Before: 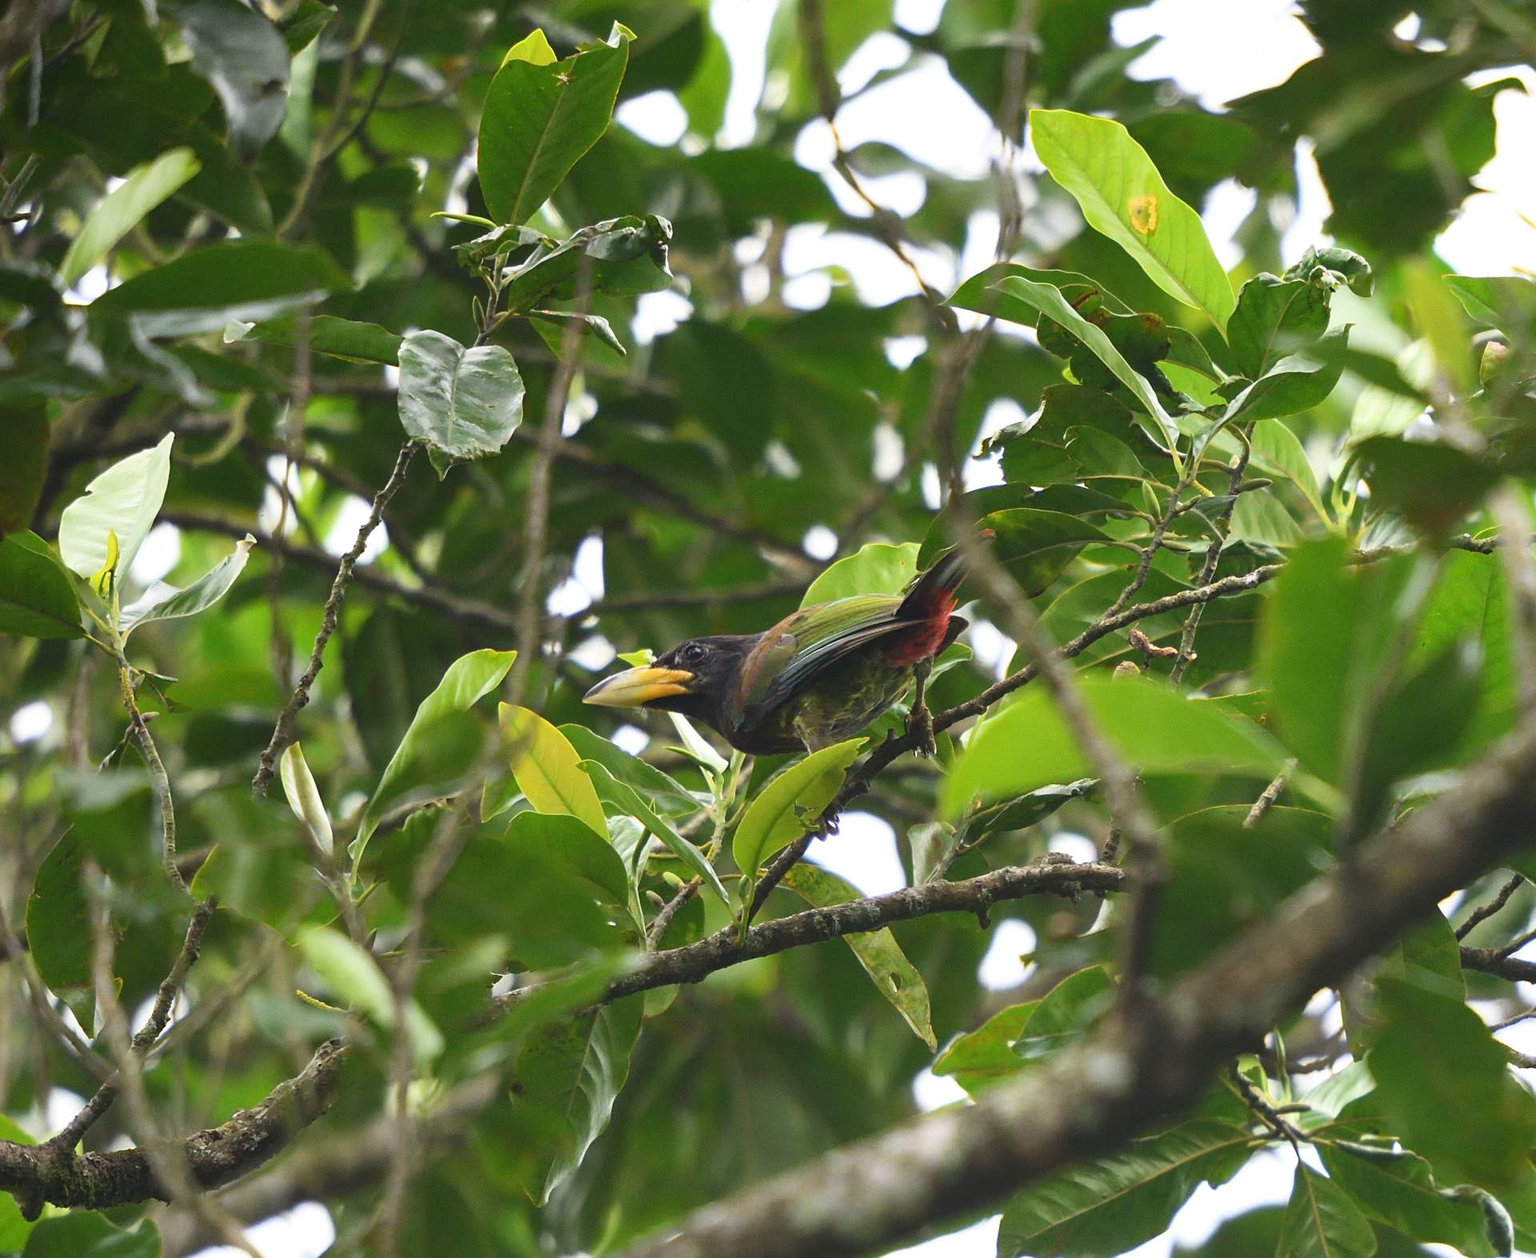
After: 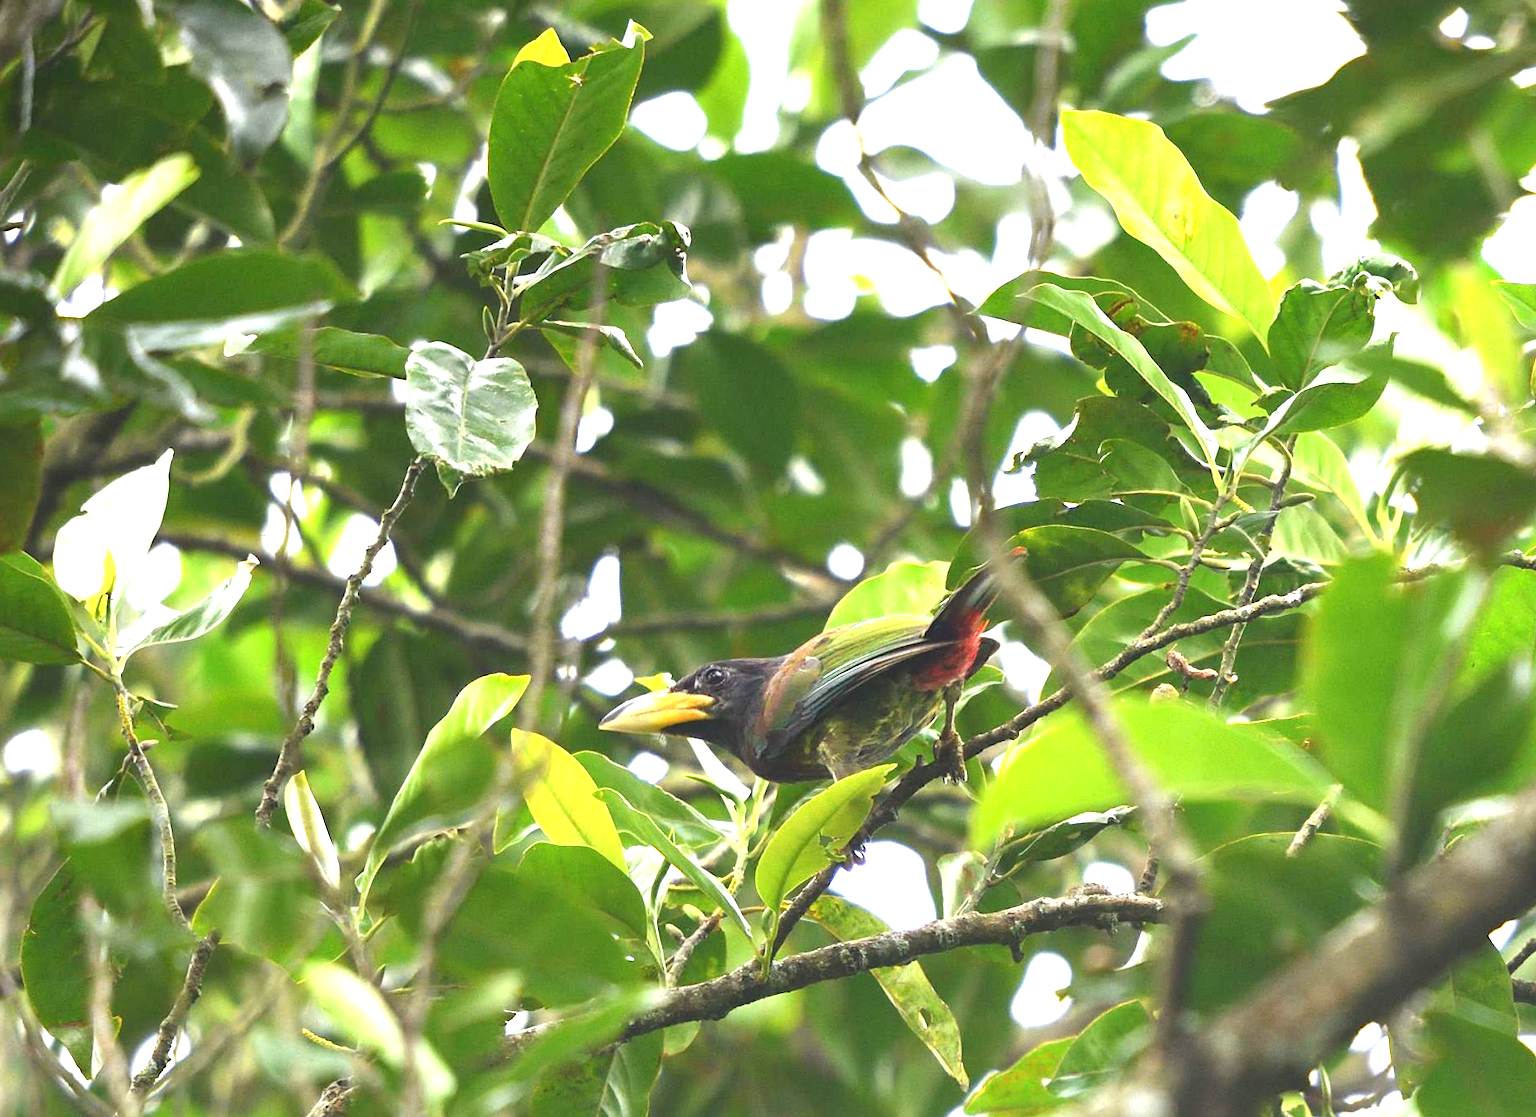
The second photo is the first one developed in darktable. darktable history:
crop and rotate: angle 0.2°, left 0.275%, right 3.127%, bottom 14.18%
exposure: exposure 1.2 EV, compensate highlight preservation false
